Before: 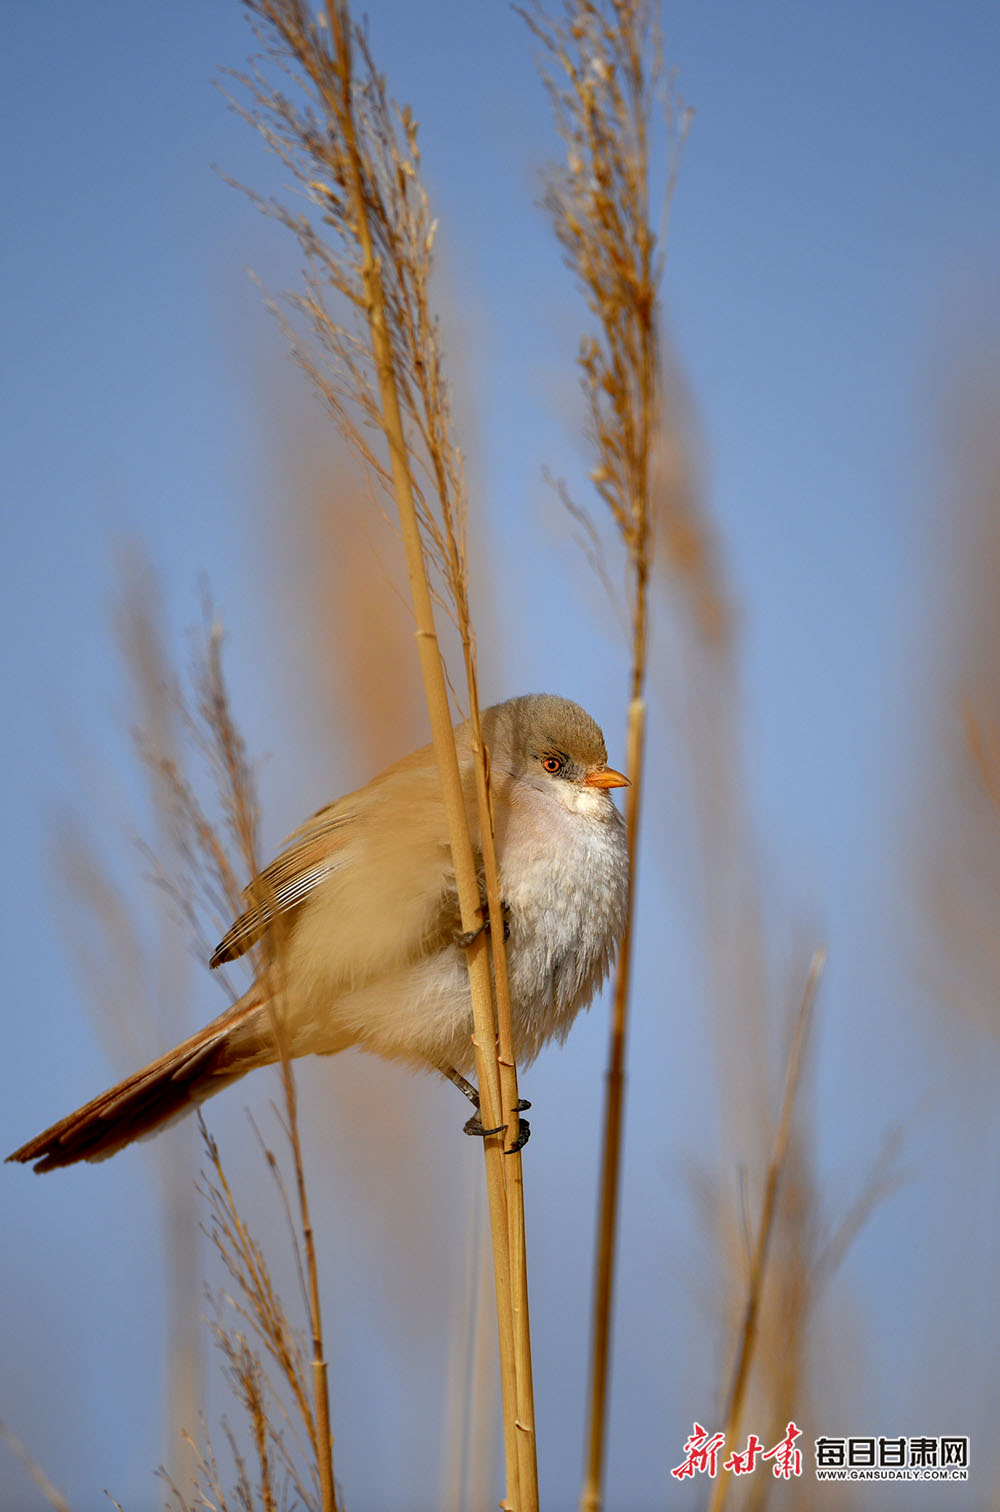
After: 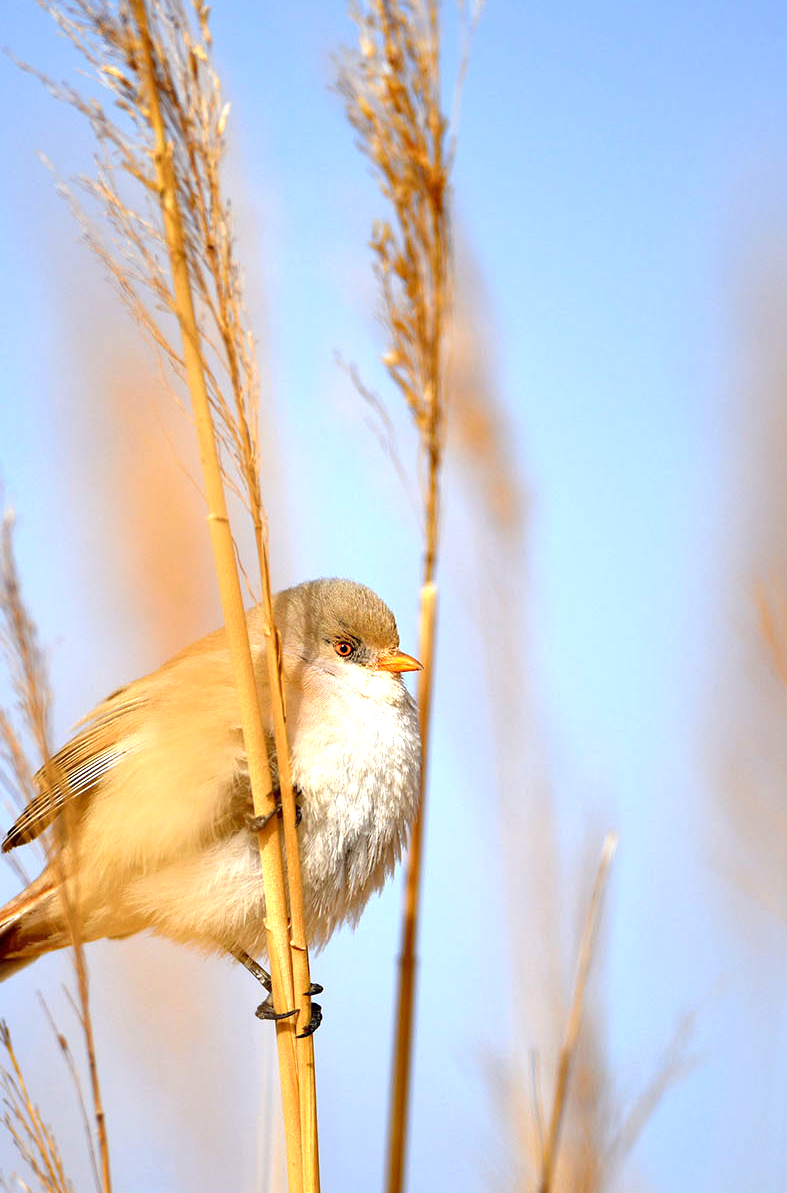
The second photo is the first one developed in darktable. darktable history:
exposure: exposure 1.227 EV, compensate highlight preservation false
crop and rotate: left 20.89%, top 7.741%, right 0.351%, bottom 13.333%
